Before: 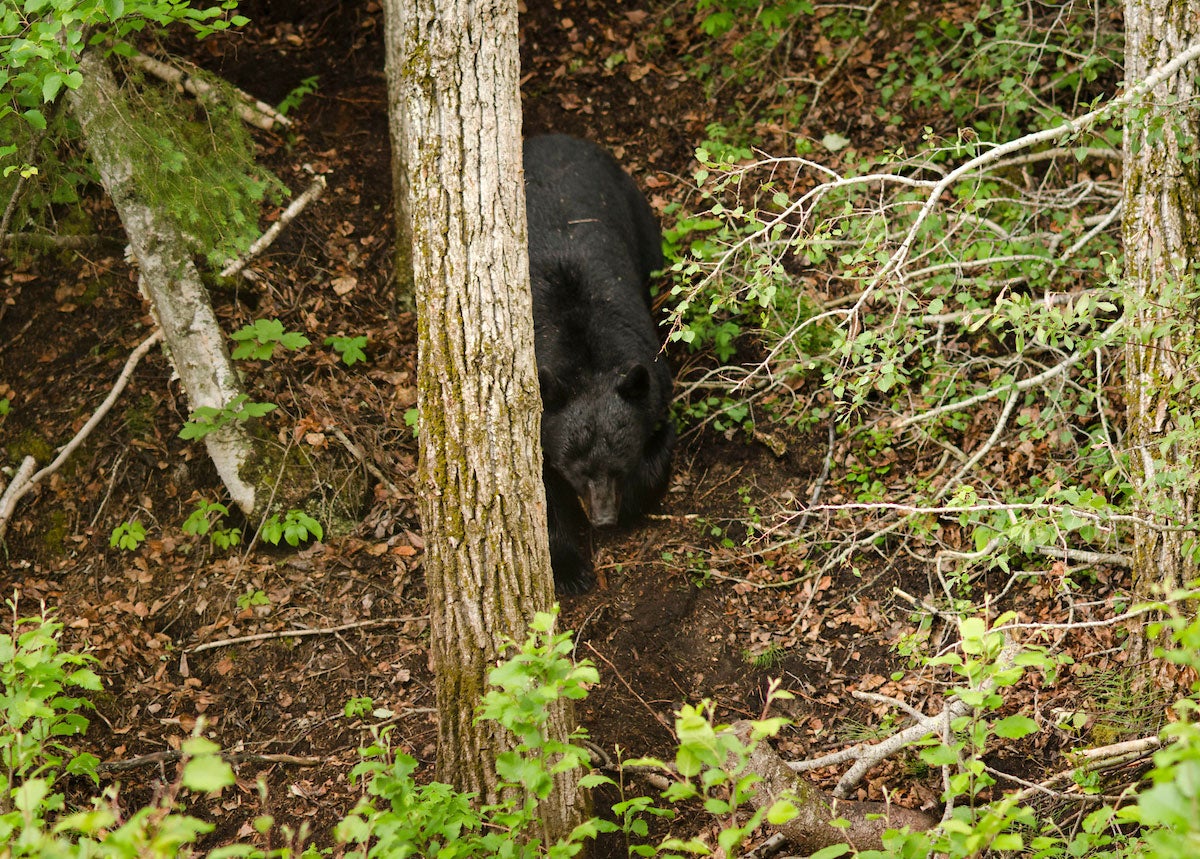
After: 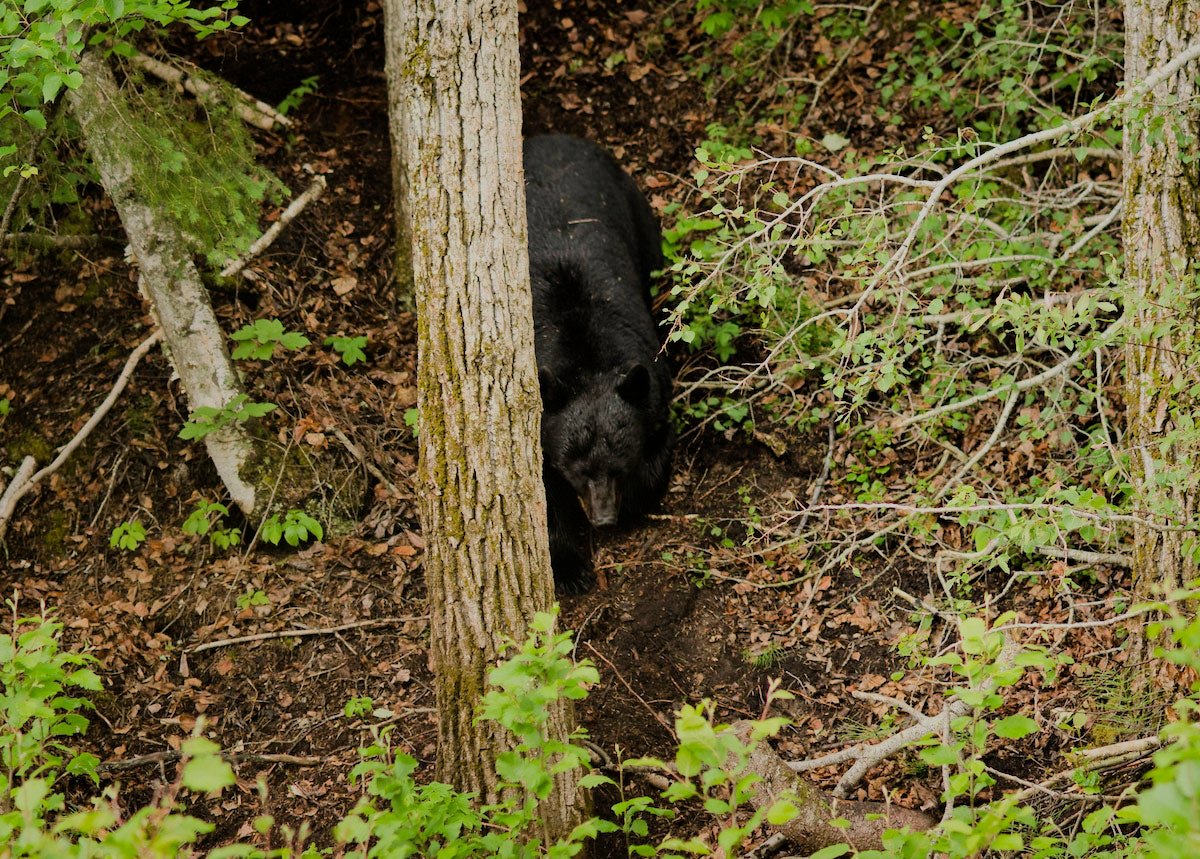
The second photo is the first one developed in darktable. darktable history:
tone equalizer: edges refinement/feathering 500, mask exposure compensation -1.57 EV, preserve details no
color balance rgb: perceptual saturation grading › global saturation -0.097%
shadows and highlights: shadows -20.07, white point adjustment -2.17, highlights -34.79
filmic rgb: black relative exposure -7.65 EV, white relative exposure 4.56 EV, hardness 3.61, color science v6 (2022)
